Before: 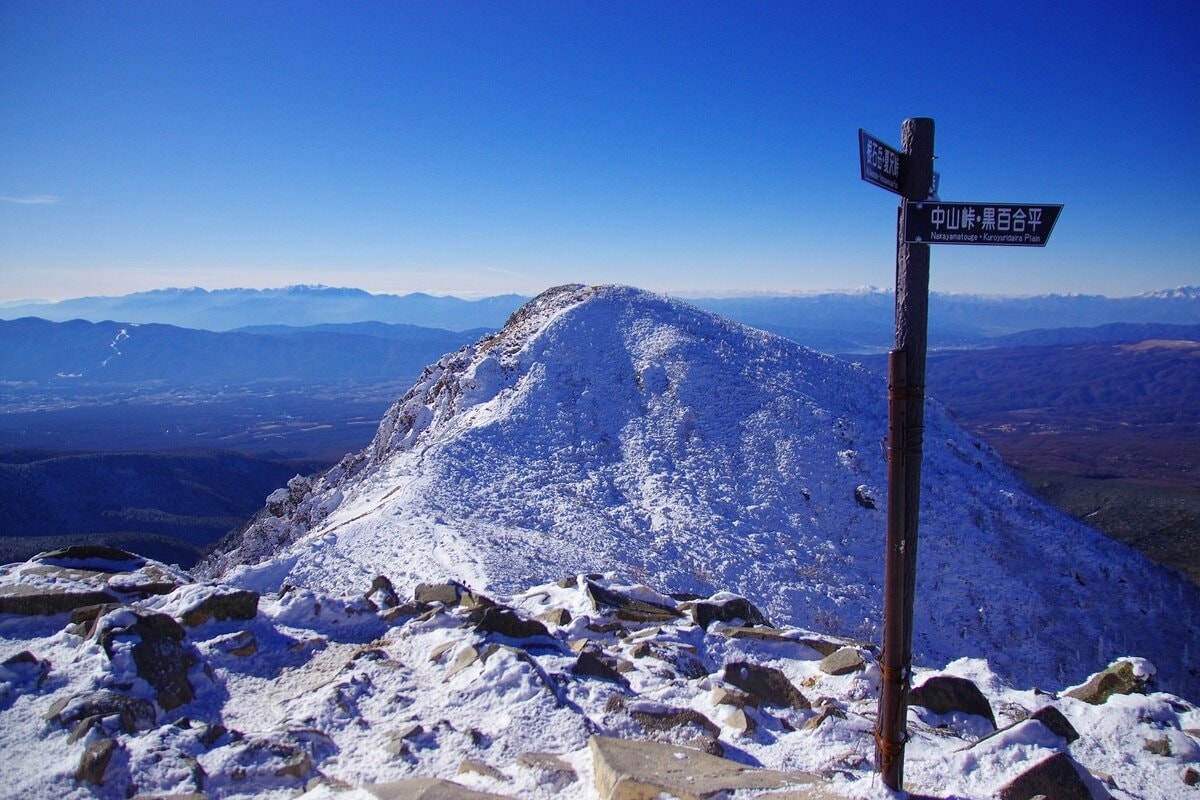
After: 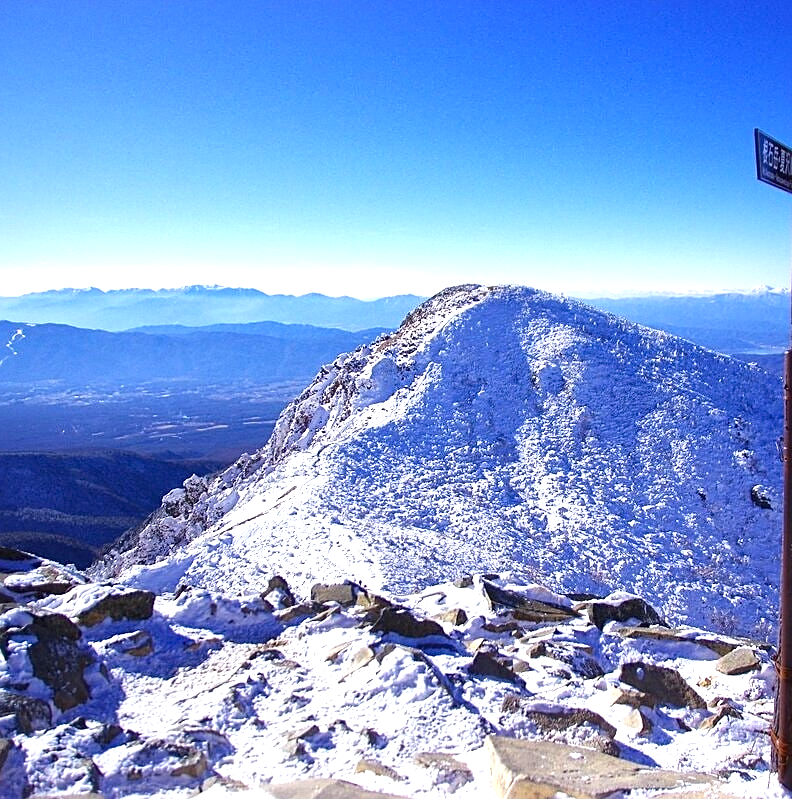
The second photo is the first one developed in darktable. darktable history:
exposure: exposure 0.918 EV, compensate exposure bias true, compensate highlight preservation false
sharpen: on, module defaults
local contrast: mode bilateral grid, contrast 19, coarseness 51, detail 144%, midtone range 0.2
crop and rotate: left 8.716%, right 25.266%
